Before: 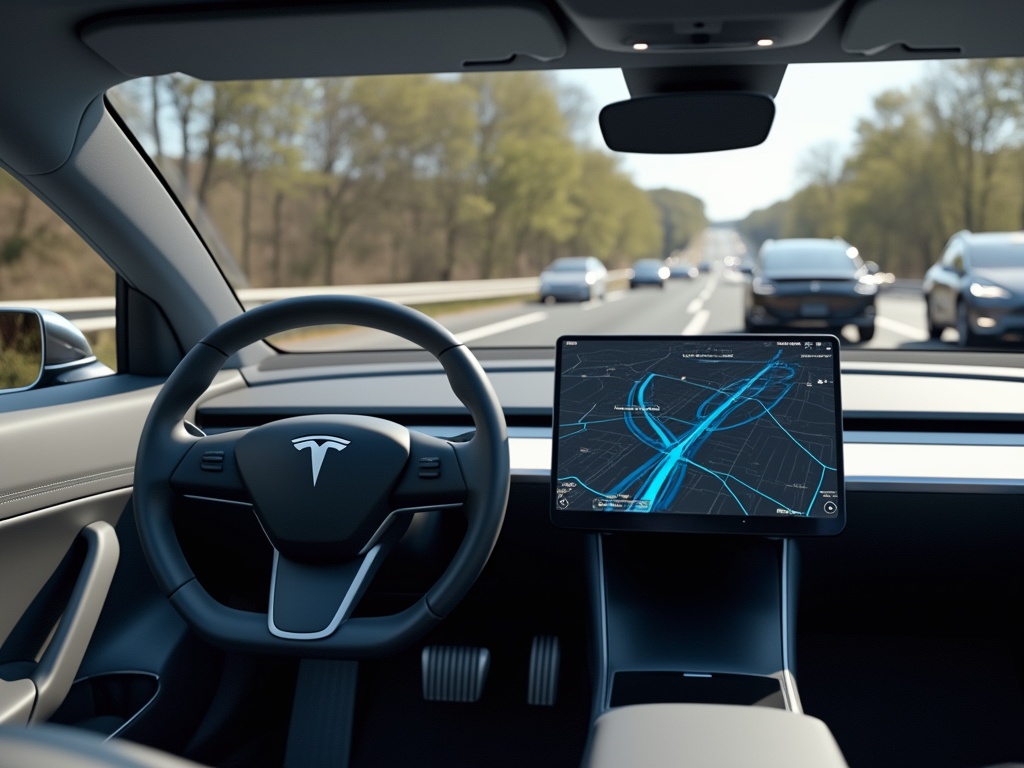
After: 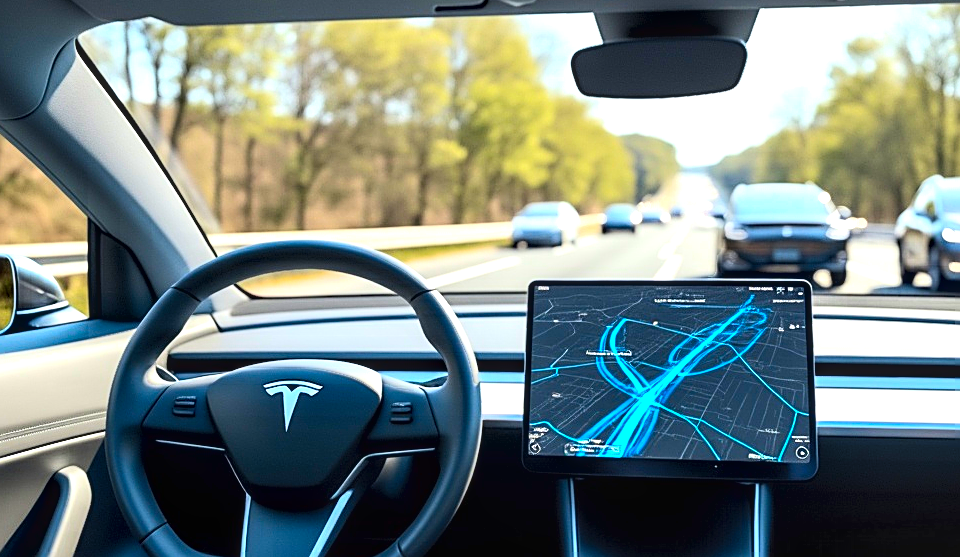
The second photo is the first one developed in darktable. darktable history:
contrast brightness saturation: contrast 0.2, brightness 0.2, saturation 0.8
local contrast: on, module defaults
contrast equalizer: y [[0.536, 0.565, 0.581, 0.516, 0.52, 0.491], [0.5 ×6], [0.5 ×6], [0 ×6], [0 ×6]]
exposure: exposure 0.564 EV, compensate highlight preservation false
tone equalizer: -8 EV -0.417 EV, -7 EV -0.389 EV, -6 EV -0.333 EV, -5 EV -0.222 EV, -3 EV 0.222 EV, -2 EV 0.333 EV, -1 EV 0.389 EV, +0 EV 0.417 EV, edges refinement/feathering 500, mask exposure compensation -1.57 EV, preserve details no
sharpen: on, module defaults
crop: left 2.737%, top 7.287%, right 3.421%, bottom 20.179%
